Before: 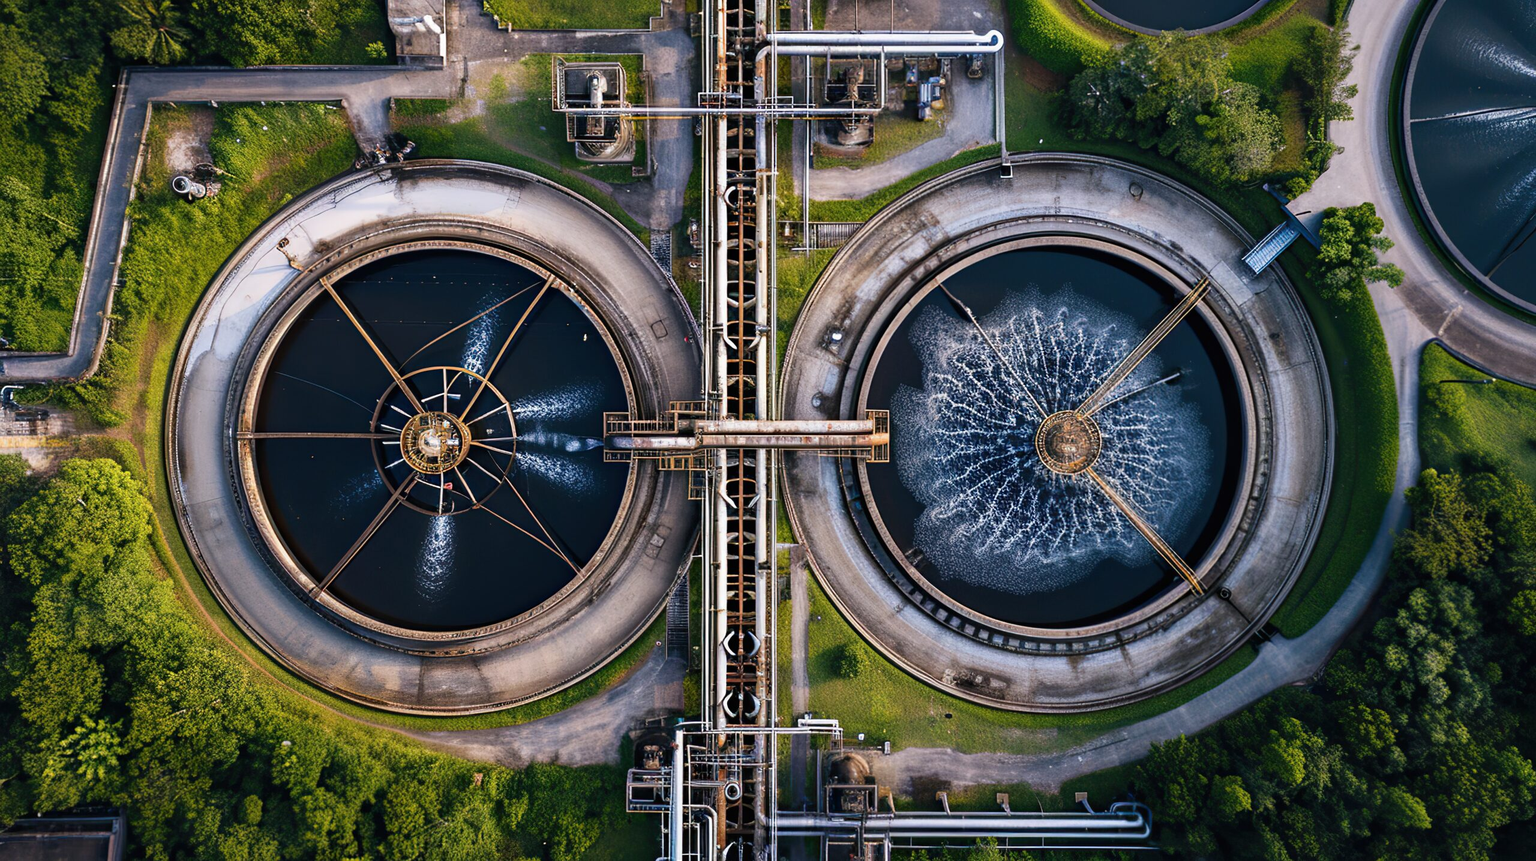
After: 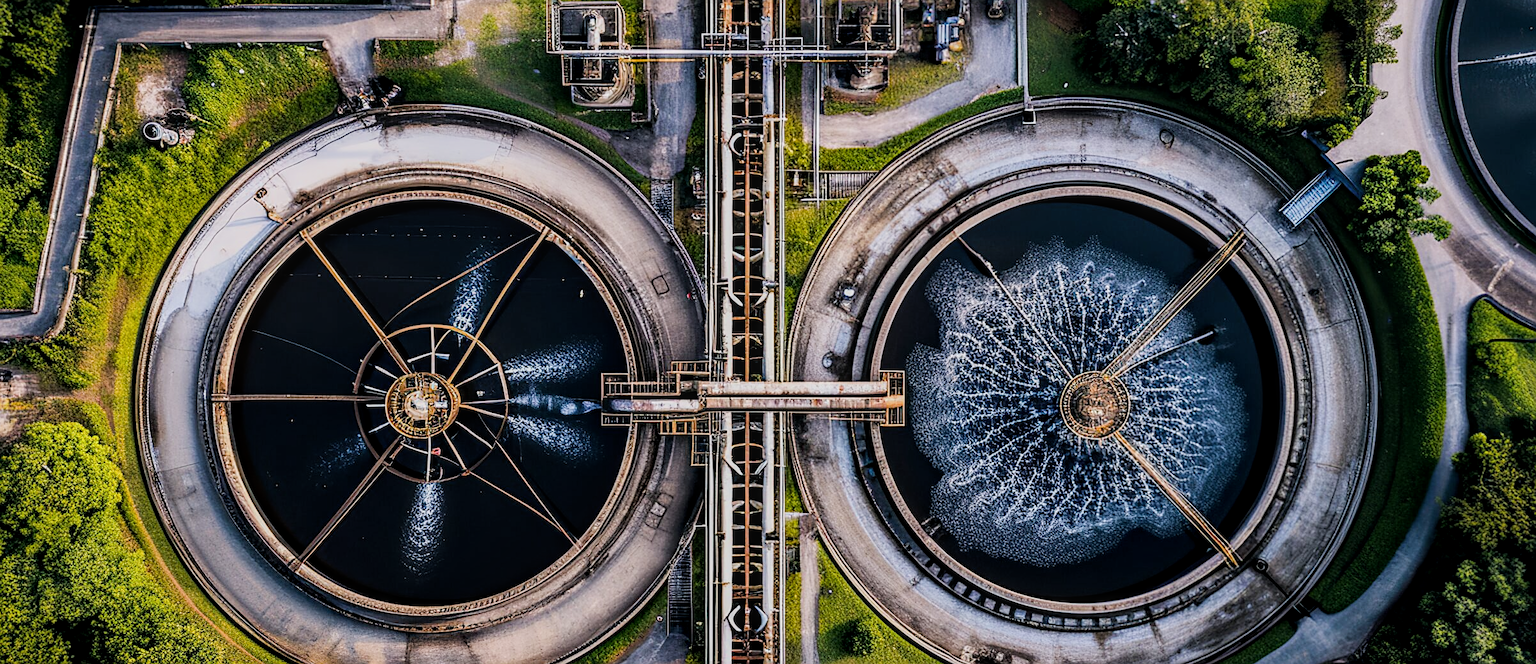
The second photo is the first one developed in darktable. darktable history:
color balance rgb: perceptual saturation grading › global saturation 10.19%, perceptual brilliance grading › global brilliance -4.462%, perceptual brilliance grading › highlights 24.008%, perceptual brilliance grading › mid-tones 7.398%, perceptual brilliance grading › shadows -5.007%
local contrast: on, module defaults
crop: left 2.487%, top 7.146%, right 3.346%, bottom 20.219%
filmic rgb: black relative exposure -7.34 EV, white relative exposure 5.05 EV, hardness 3.21
sharpen: on, module defaults
